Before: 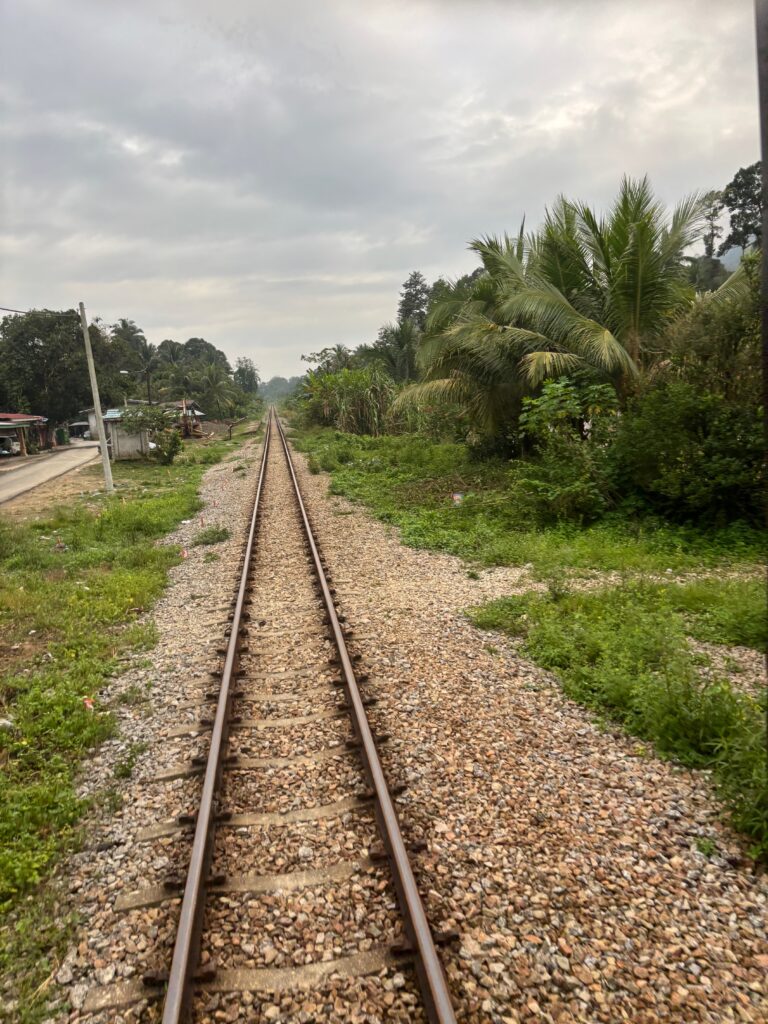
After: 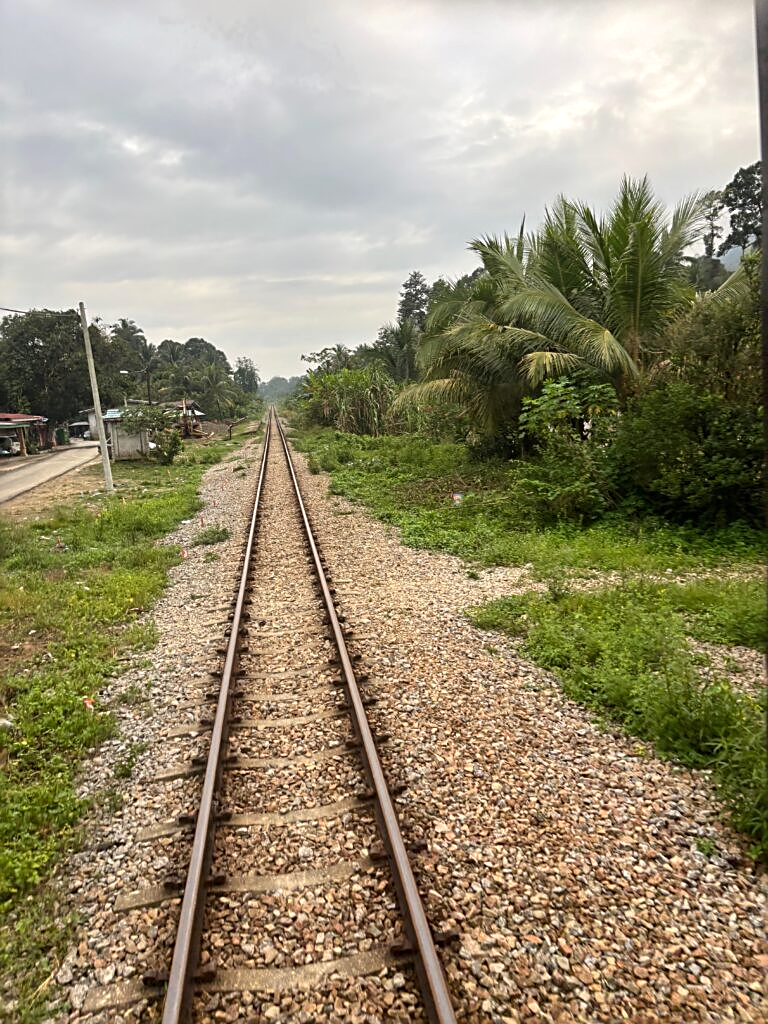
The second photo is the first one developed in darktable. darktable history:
sharpen: amount 0.55
exposure: exposure 0.178 EV, compensate exposure bias true, compensate highlight preservation false
